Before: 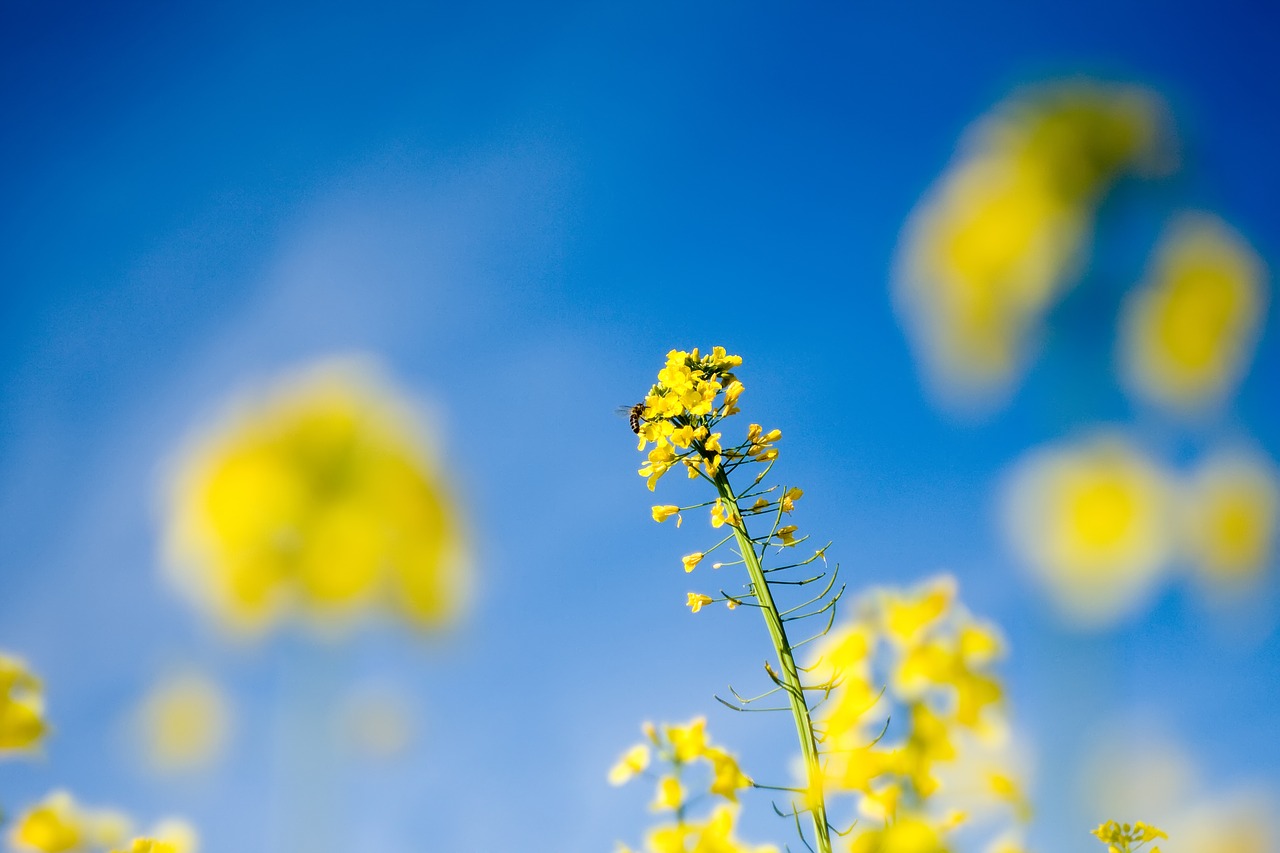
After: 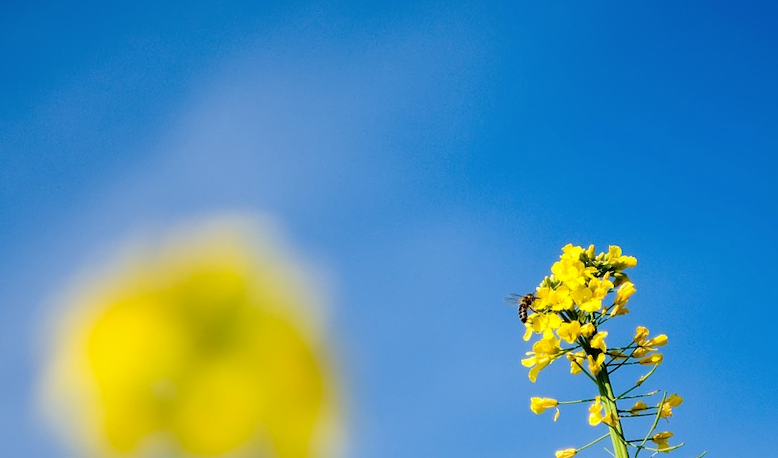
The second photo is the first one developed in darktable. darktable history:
shadows and highlights: shadows 9.31, white point adjustment 0.991, highlights -38.48
crop and rotate: angle -6.31°, left 2.271%, top 7.054%, right 27.269%, bottom 30.679%
